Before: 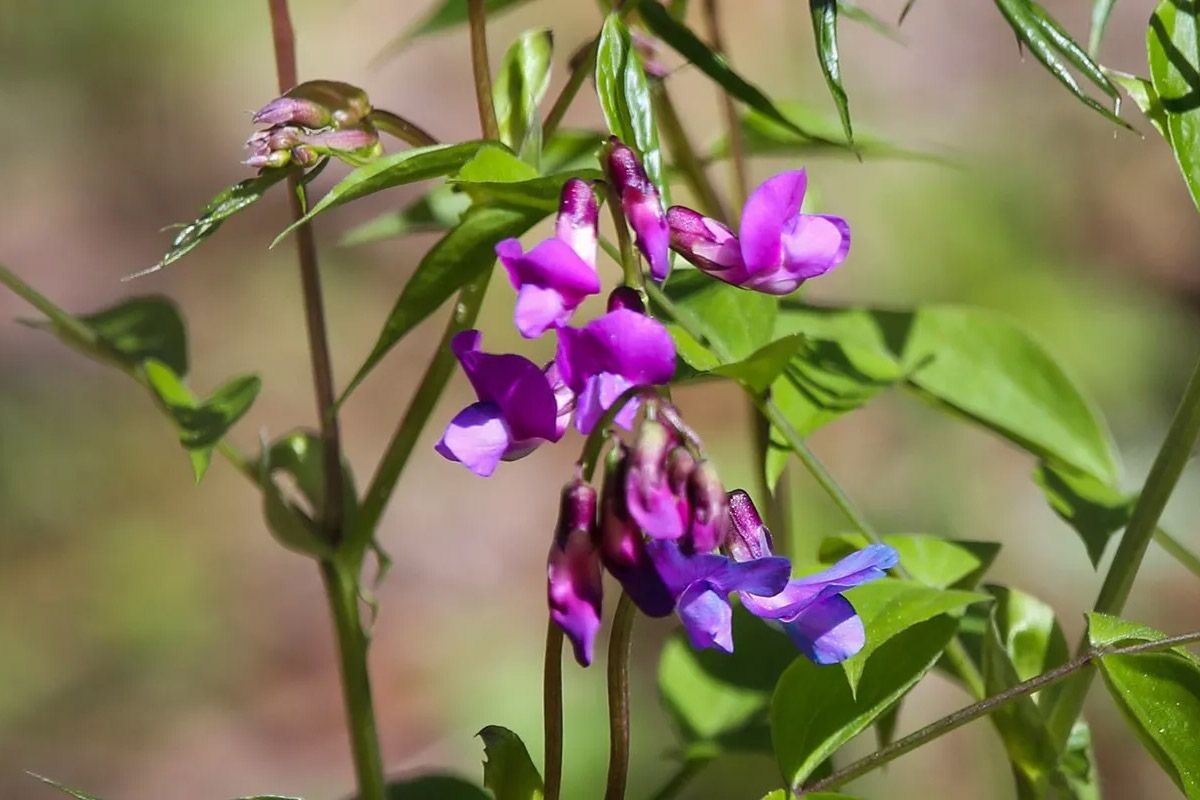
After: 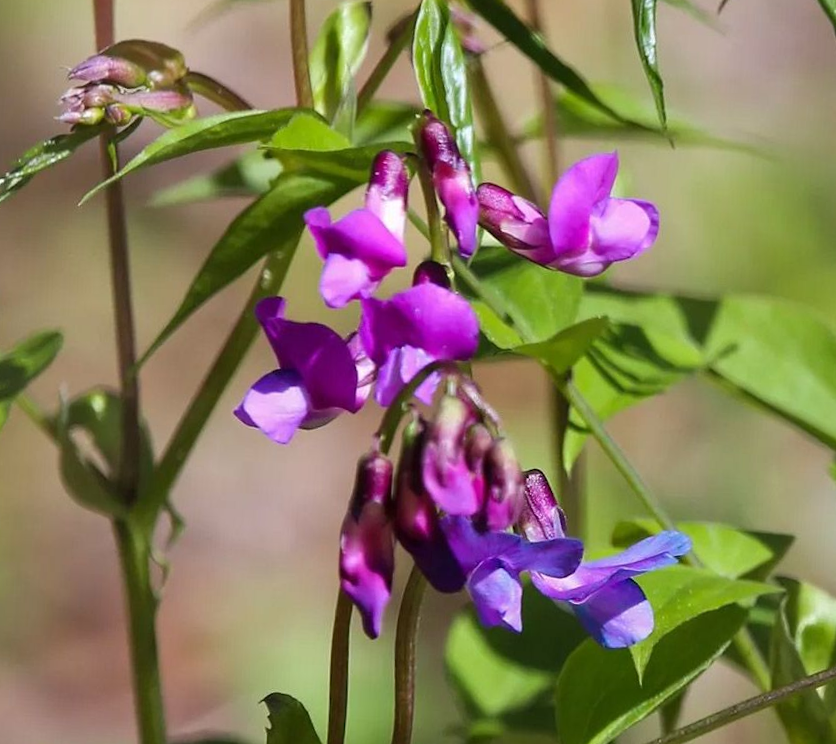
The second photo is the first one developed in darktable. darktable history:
crop and rotate: angle -2.84°, left 14.222%, top 0.02%, right 10.97%, bottom 0.06%
